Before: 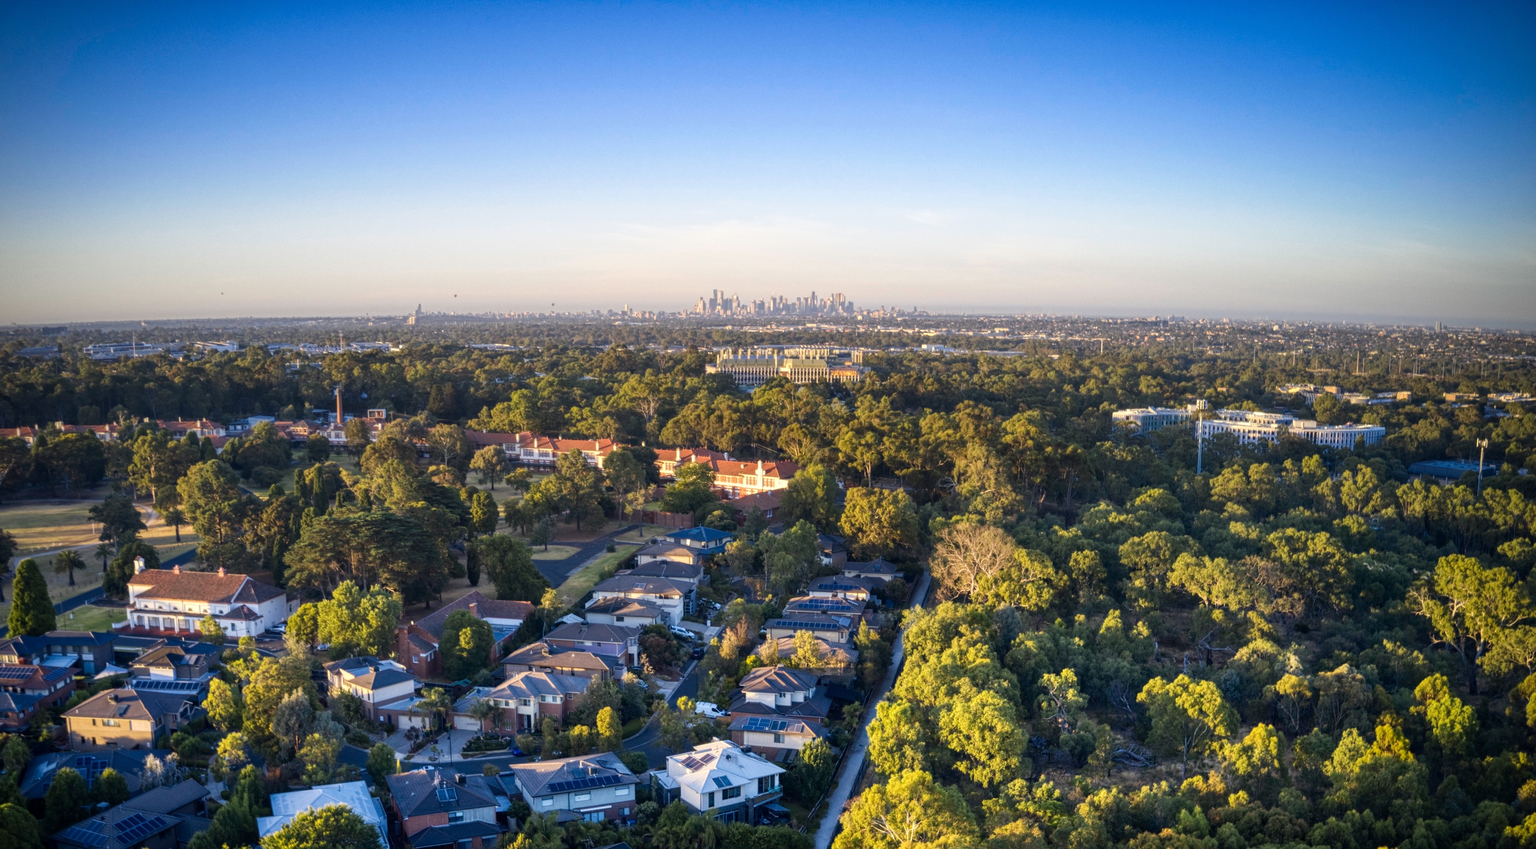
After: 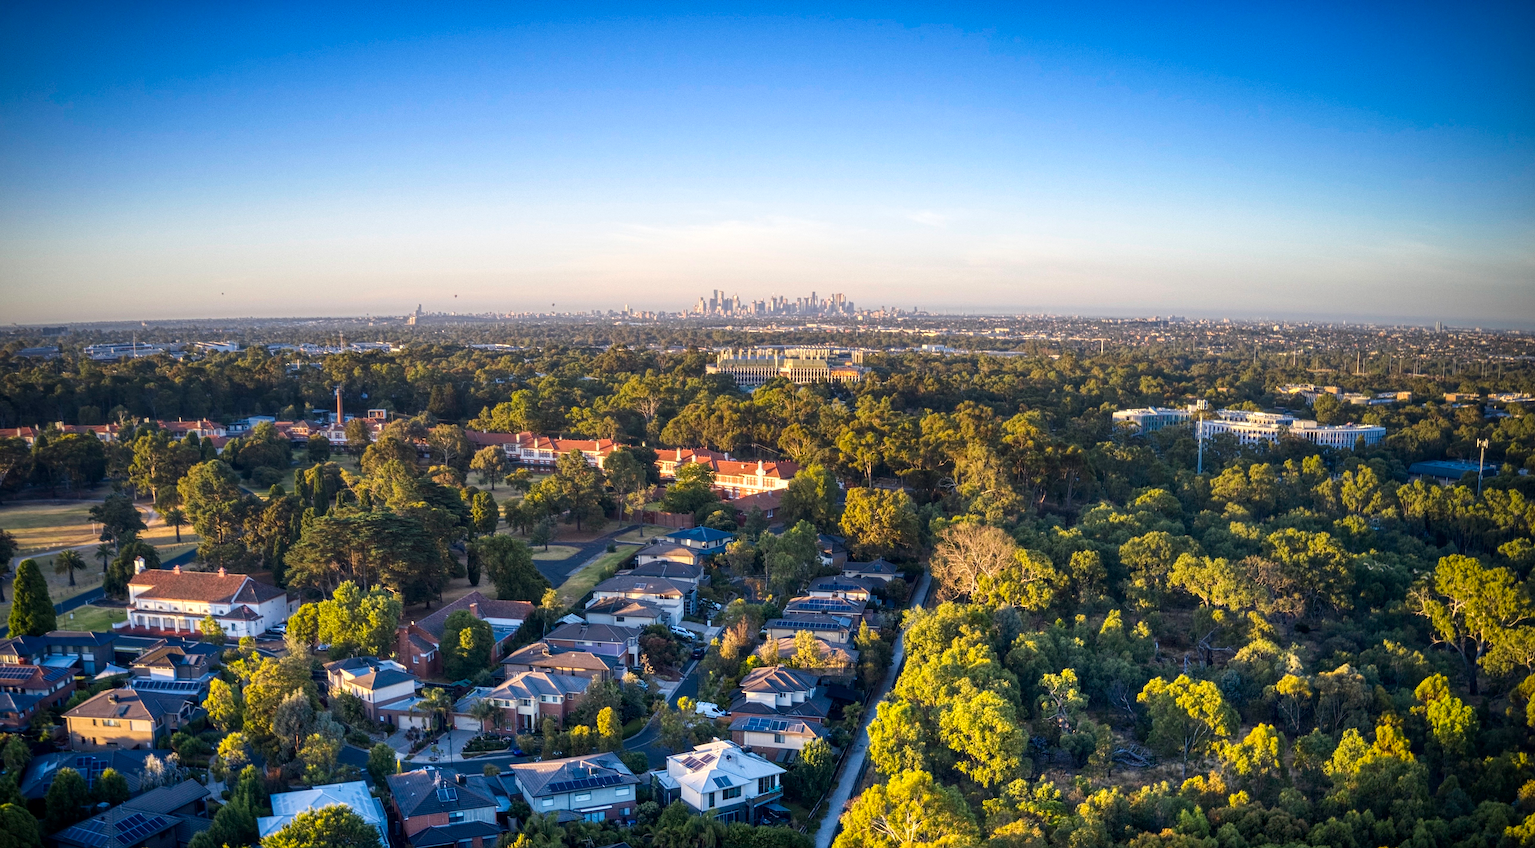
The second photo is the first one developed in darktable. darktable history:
sharpen: on, module defaults
local contrast: highlights 106%, shadows 98%, detail 119%, midtone range 0.2
